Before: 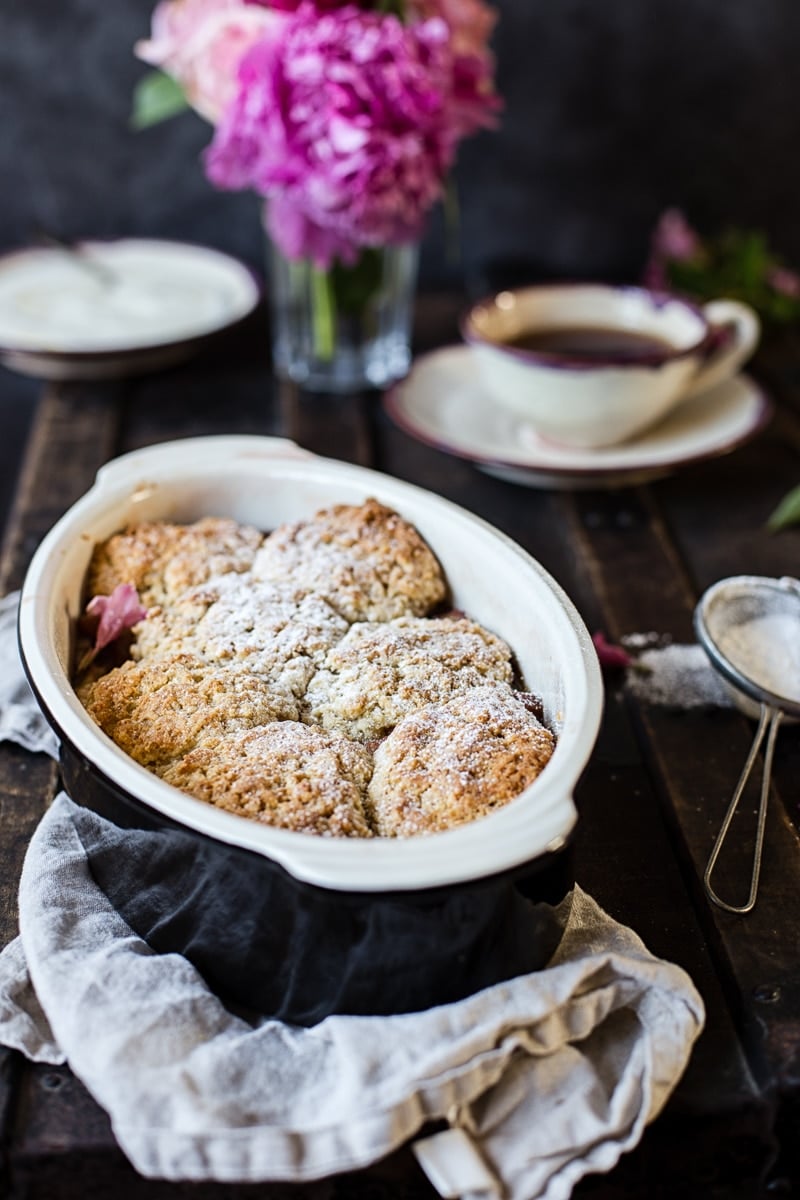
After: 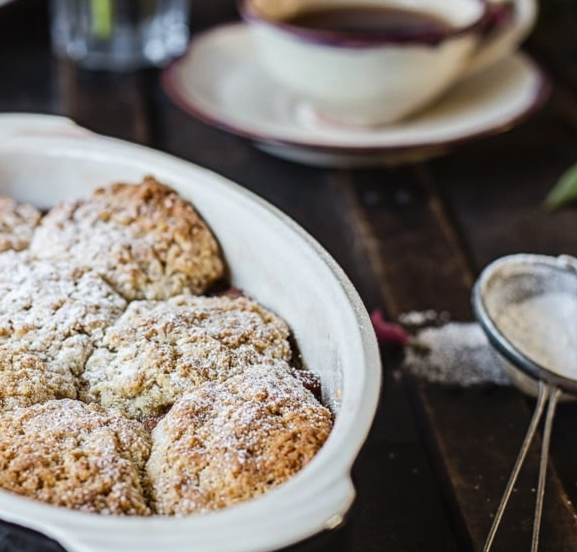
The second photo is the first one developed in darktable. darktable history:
crop and rotate: left 27.849%, top 26.872%, bottom 27.072%
contrast equalizer: octaves 7, y [[0.6 ×6], [0.55 ×6], [0 ×6], [0 ×6], [0 ×6]], mix -0.308
local contrast: on, module defaults
